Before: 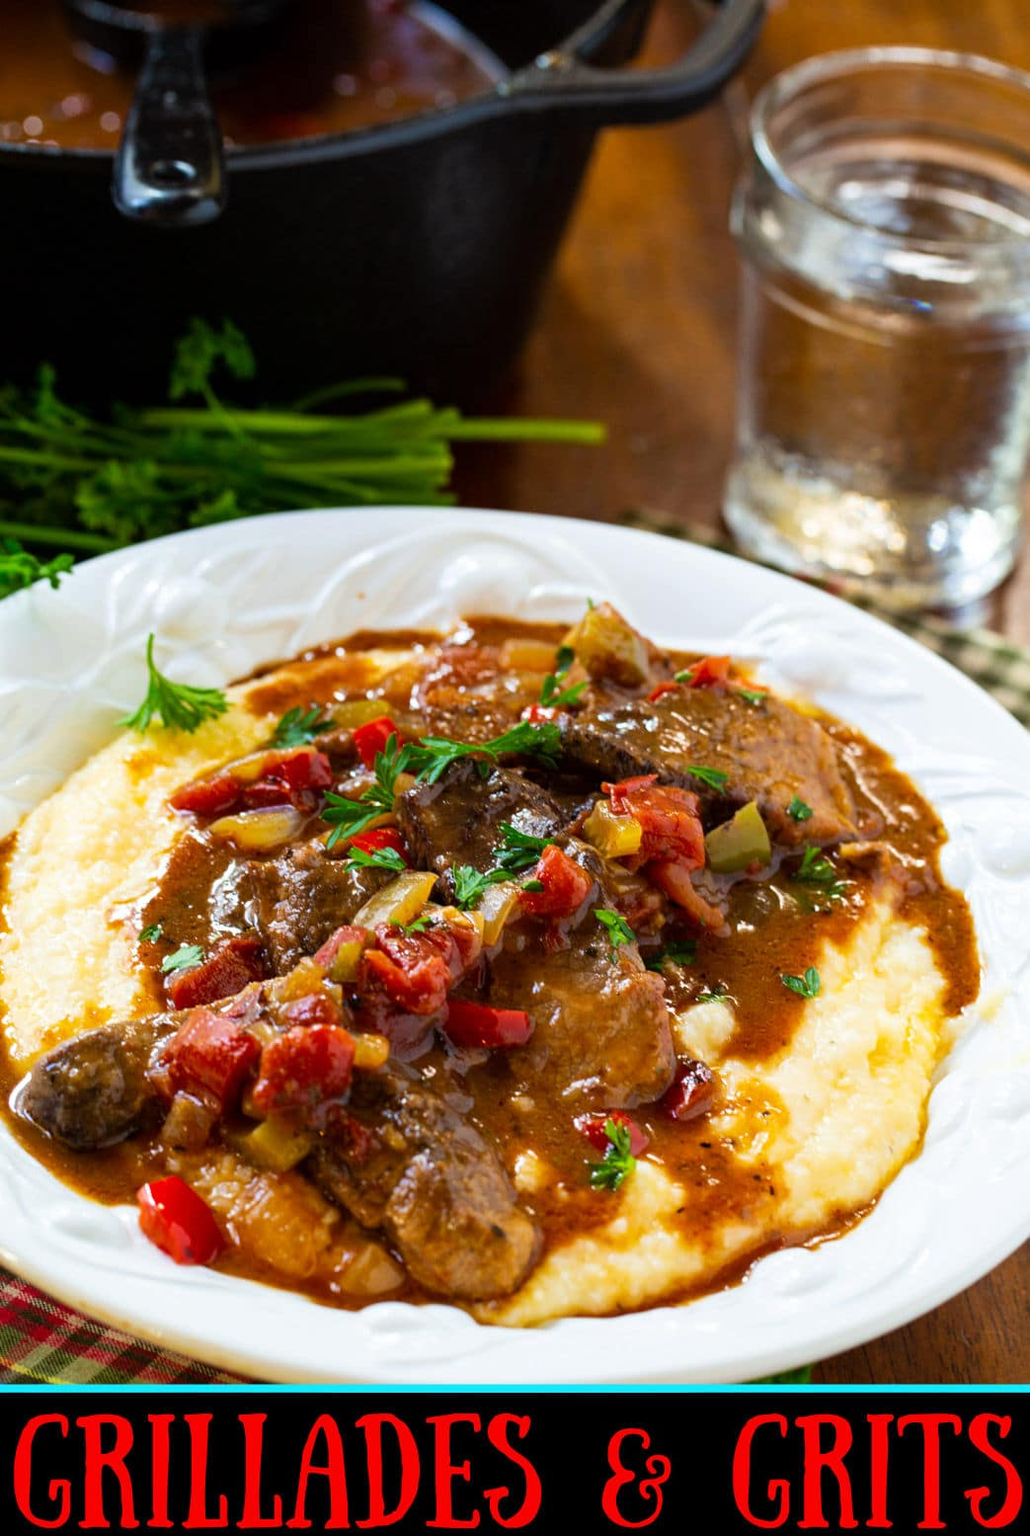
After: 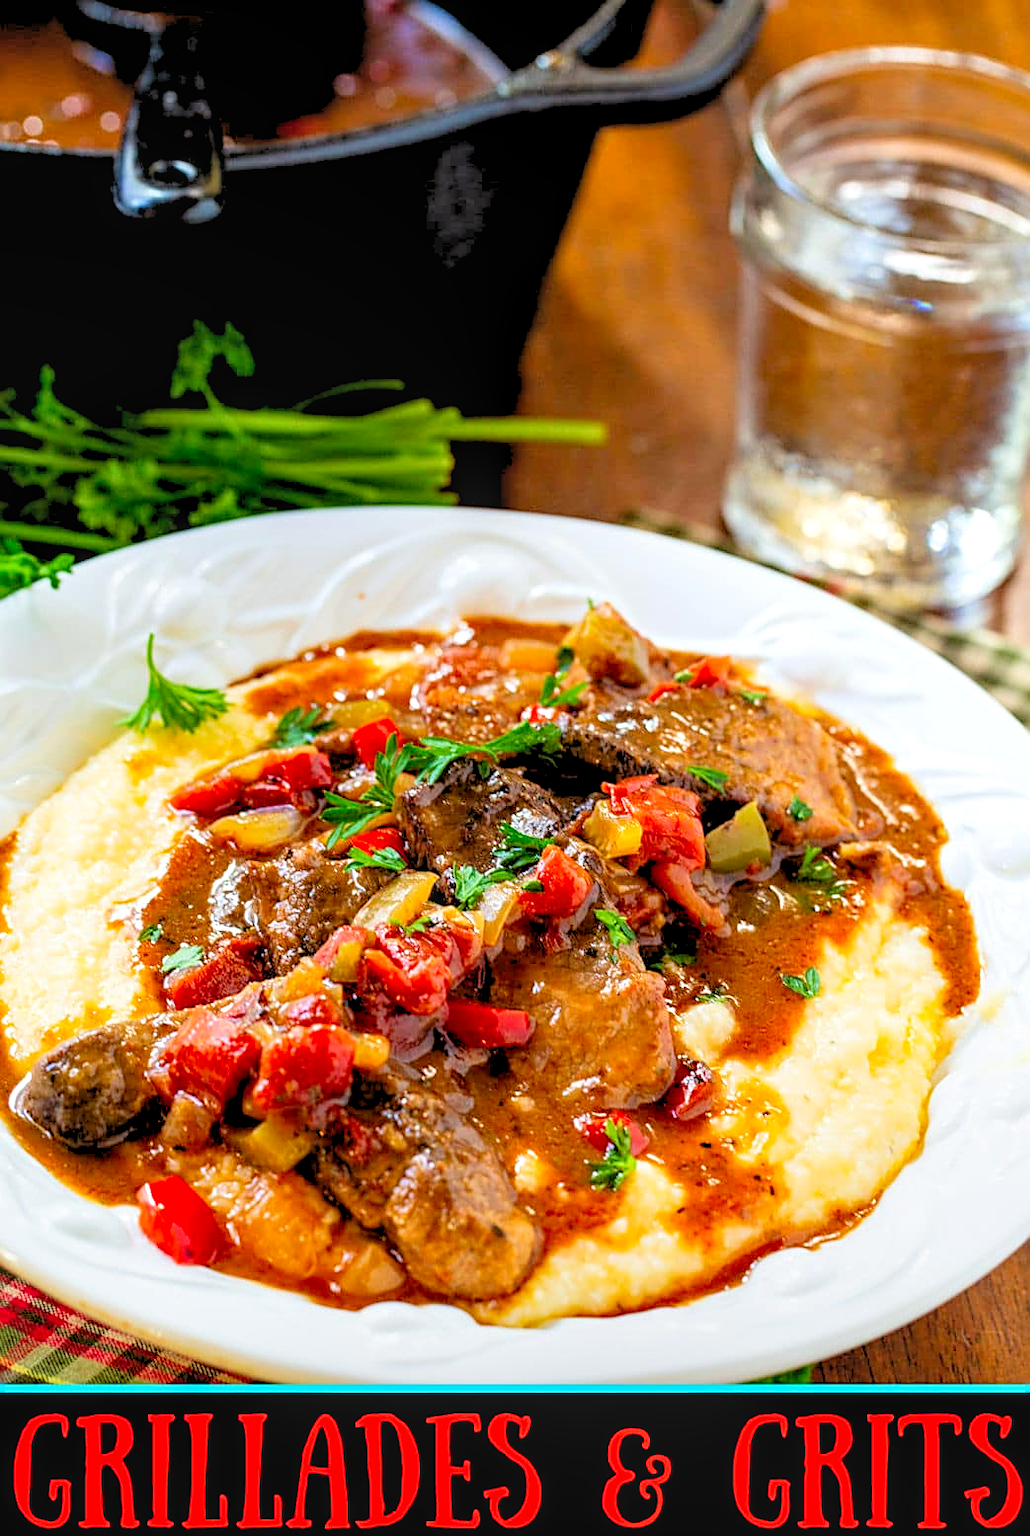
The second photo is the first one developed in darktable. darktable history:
sharpen: on, module defaults
local contrast: on, module defaults
levels: black 0.087%, levels [0.072, 0.414, 0.976]
